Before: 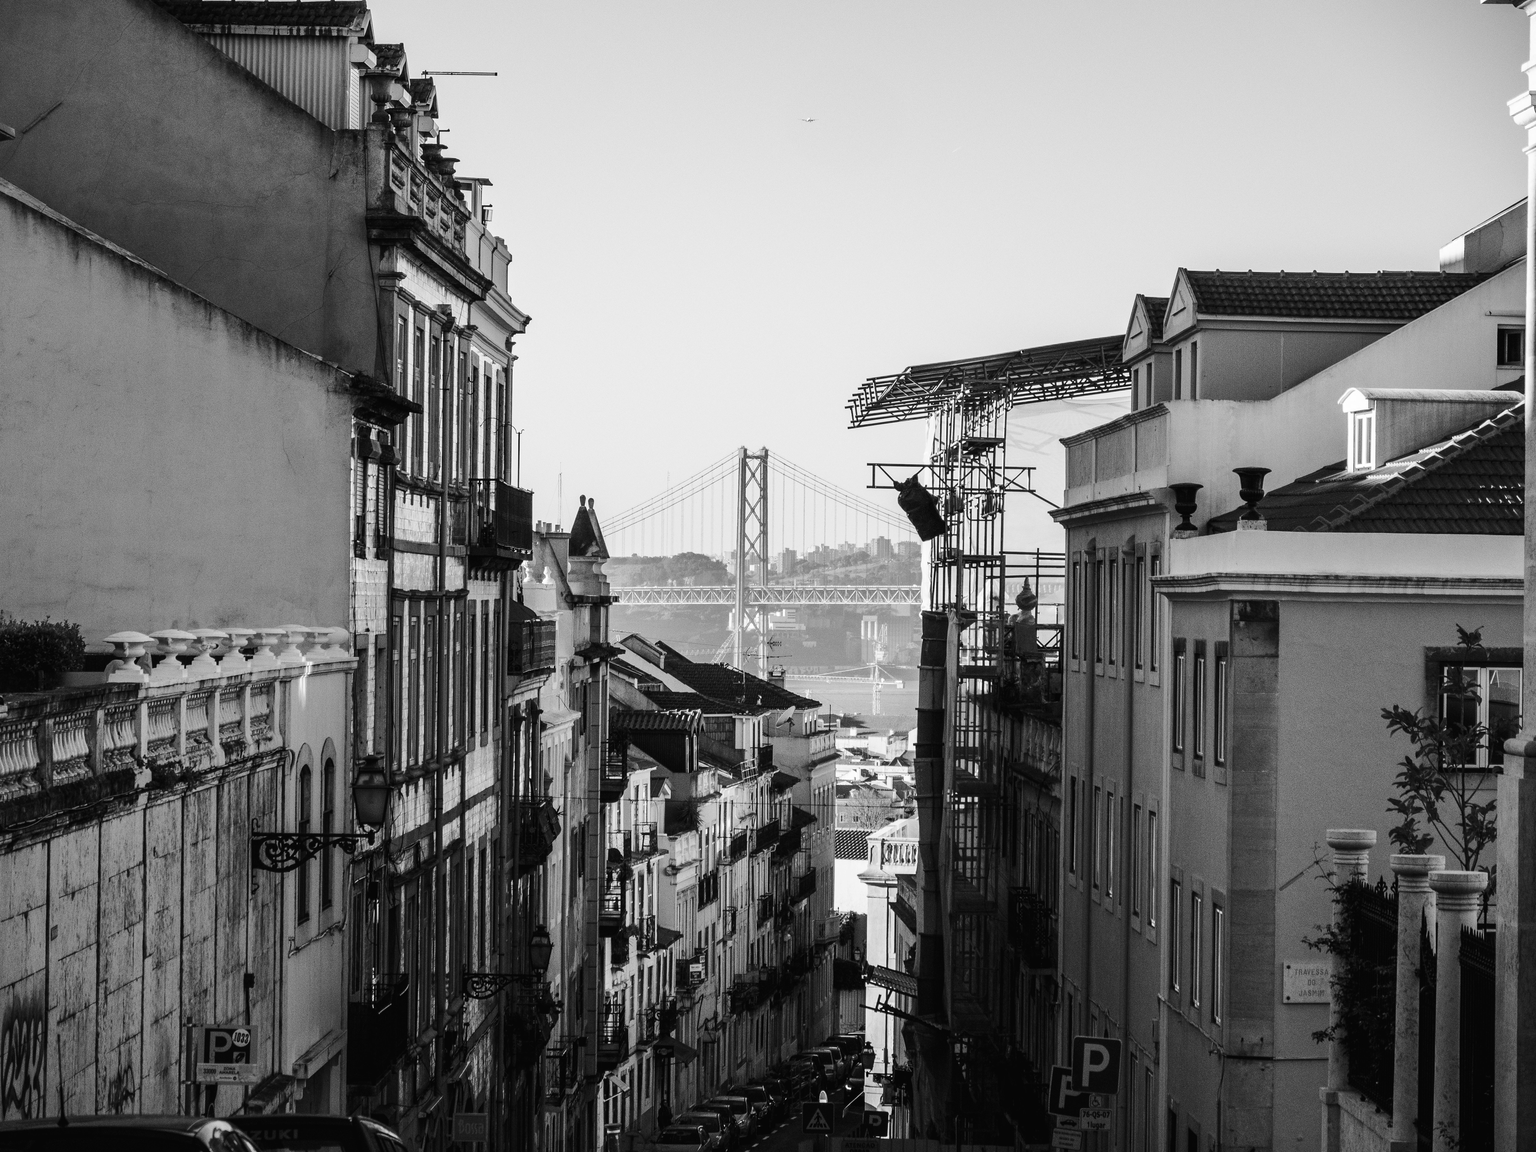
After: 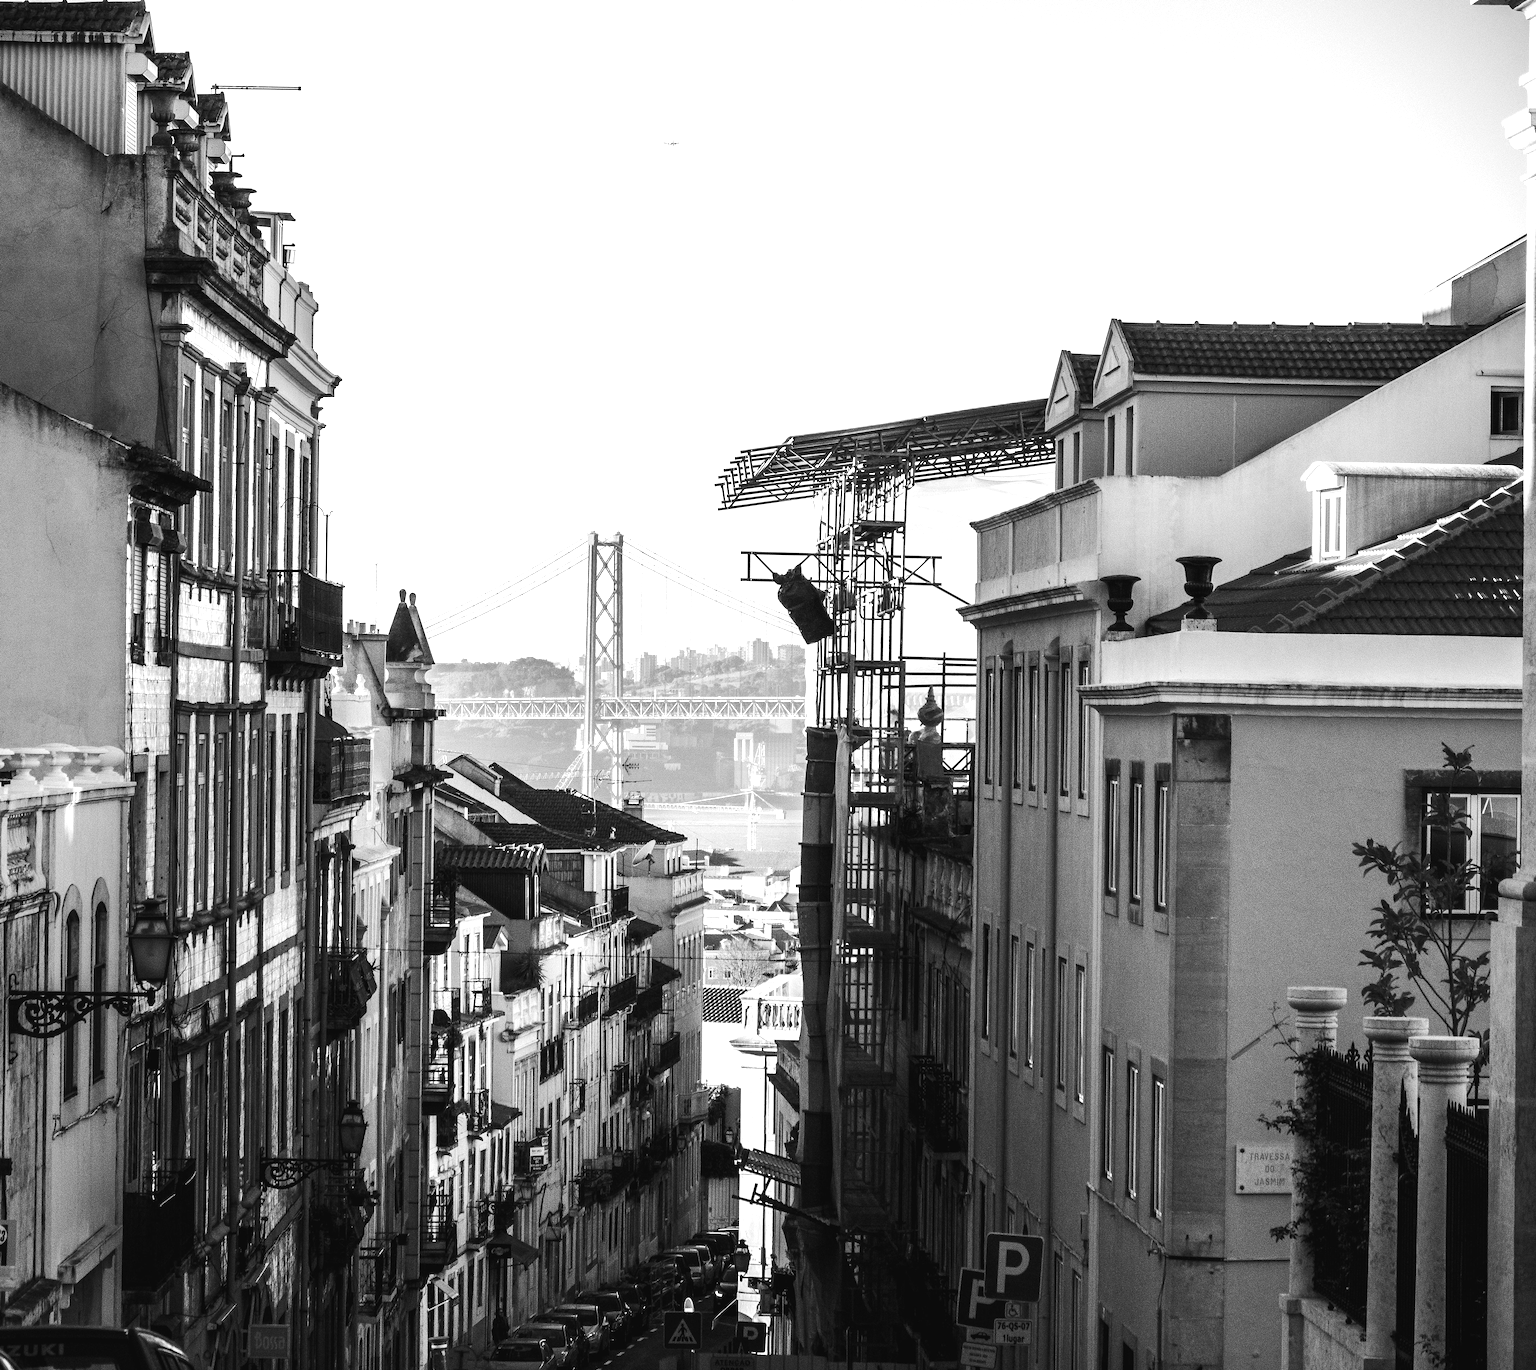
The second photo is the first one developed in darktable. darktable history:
crop: left 15.916%
exposure: black level correction 0, exposure 0.697 EV, compensate highlight preservation false
color zones: curves: ch1 [(0, 0.831) (0.08, 0.771) (0.157, 0.268) (0.241, 0.207) (0.562, -0.005) (0.714, -0.013) (0.876, 0.01) (1, 0.831)]
